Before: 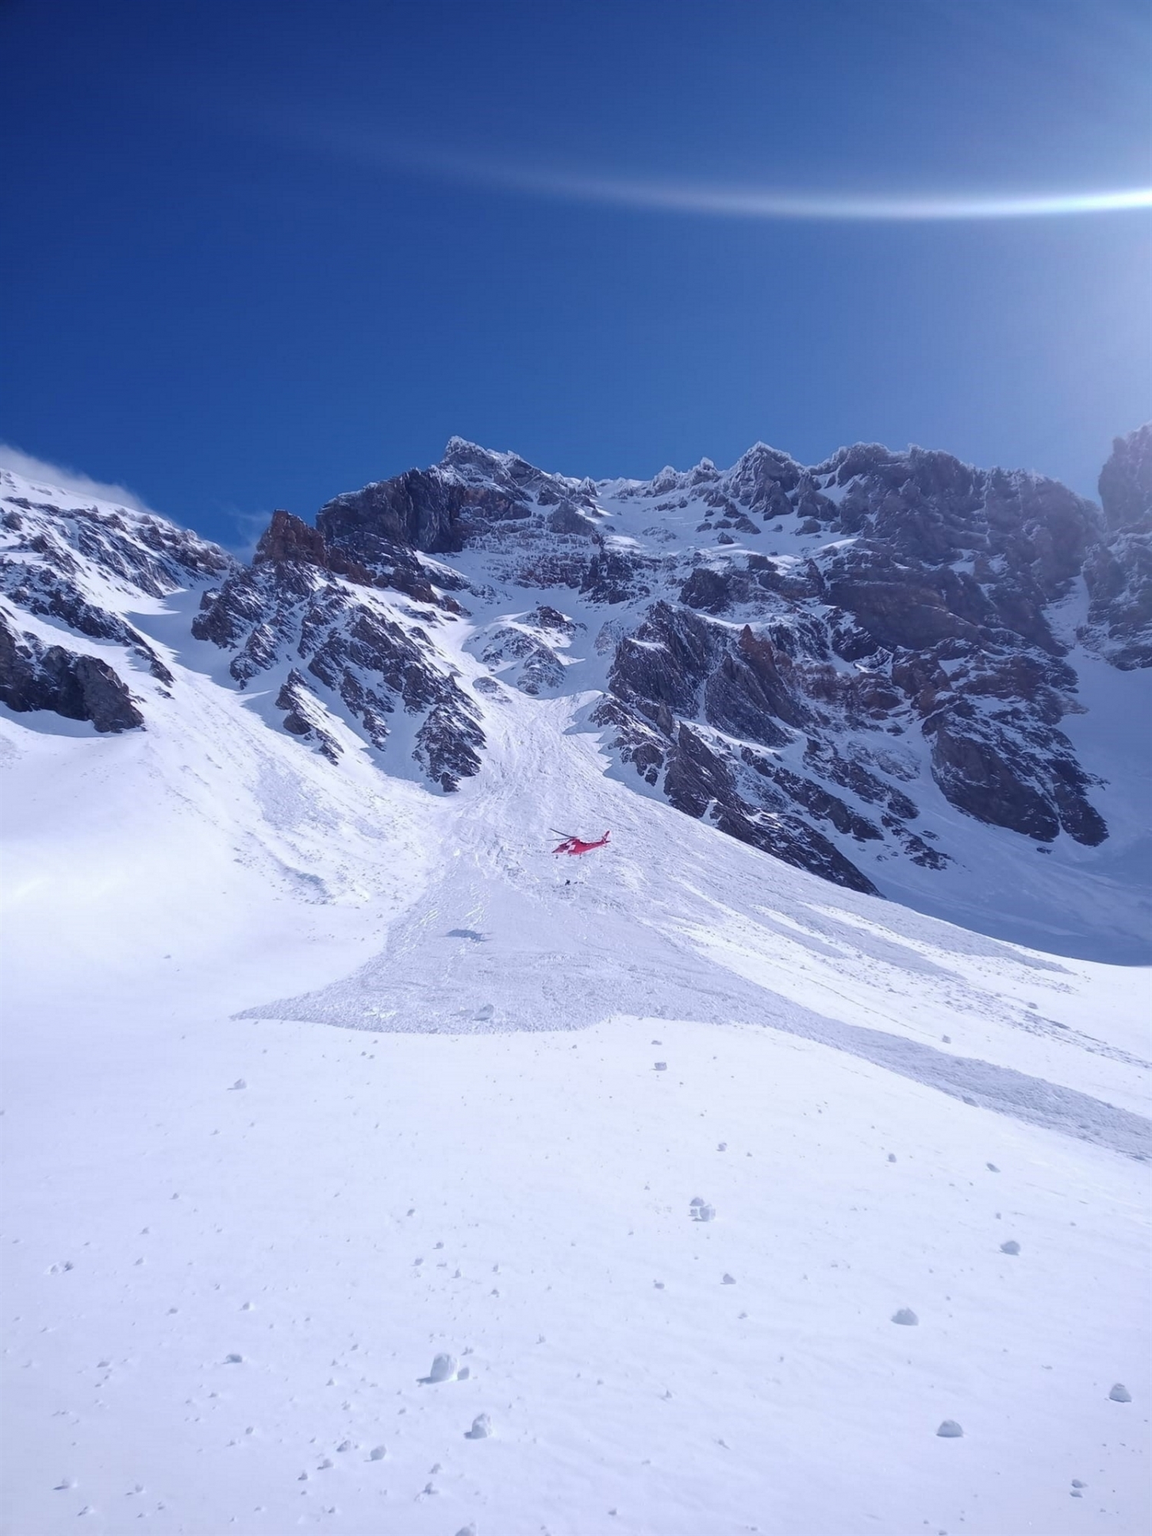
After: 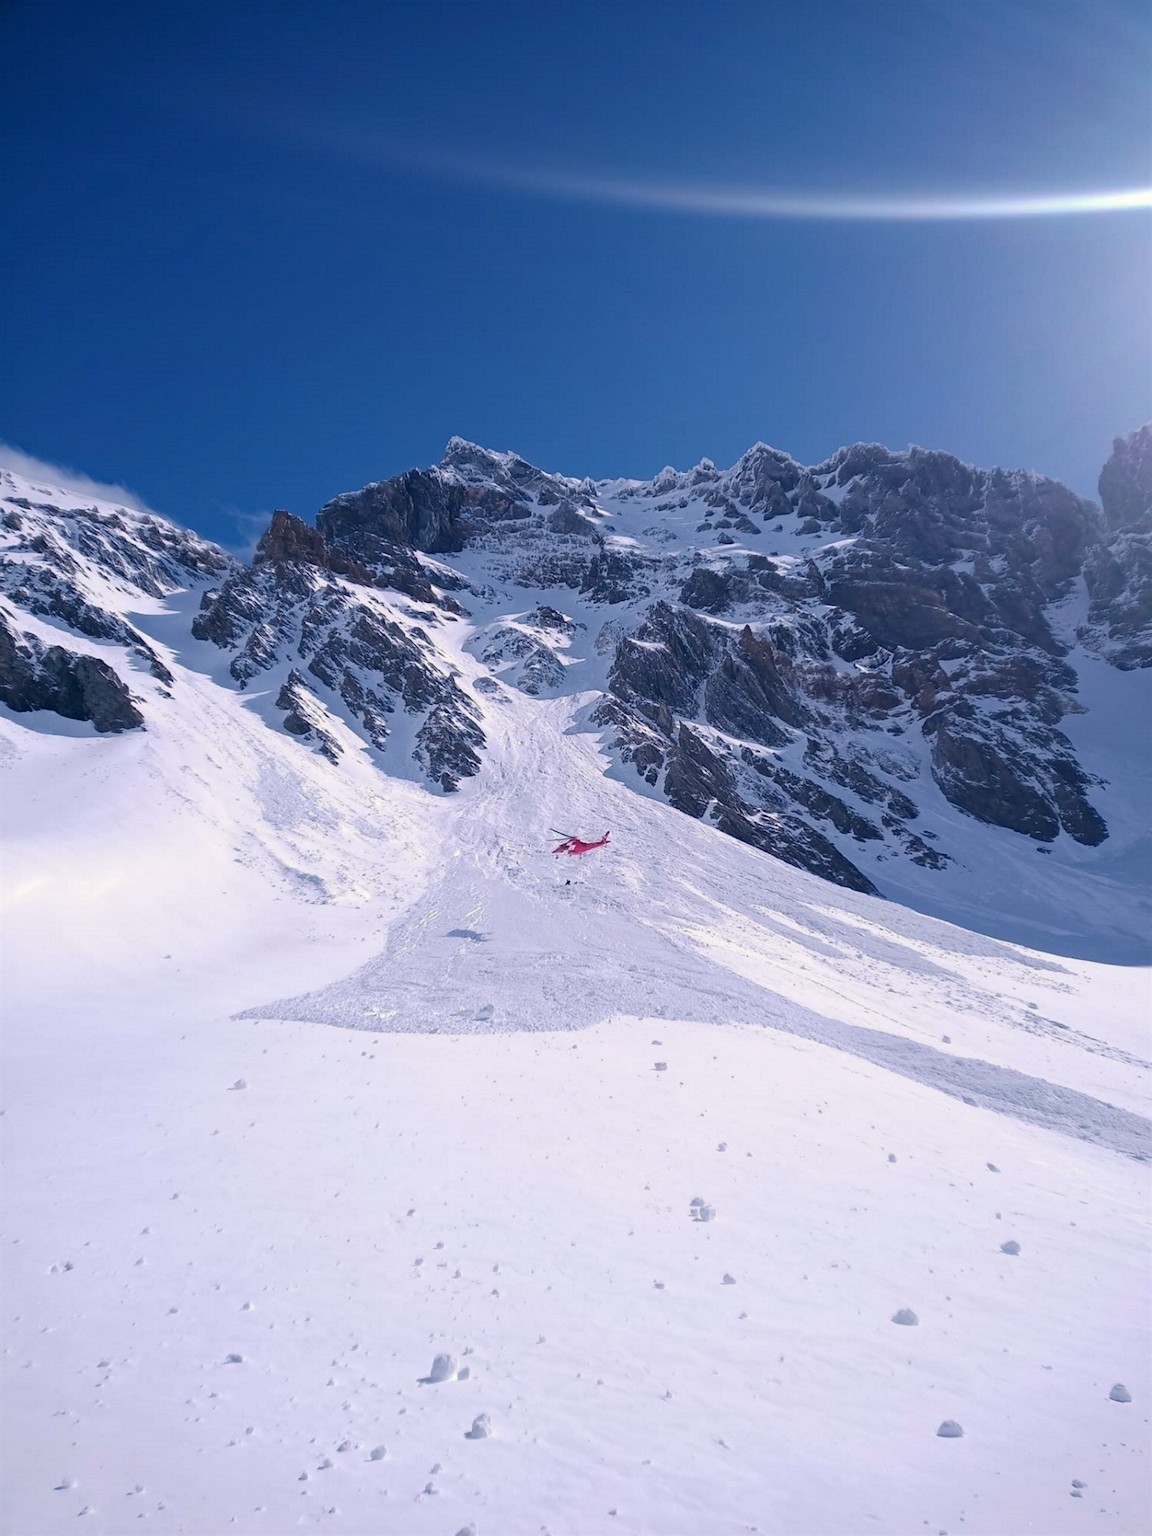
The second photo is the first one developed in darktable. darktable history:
haze removal: compatibility mode true, adaptive false
color correction: highlights a* 4.51, highlights b* 4.98, shadows a* -7.69, shadows b* 4.78
